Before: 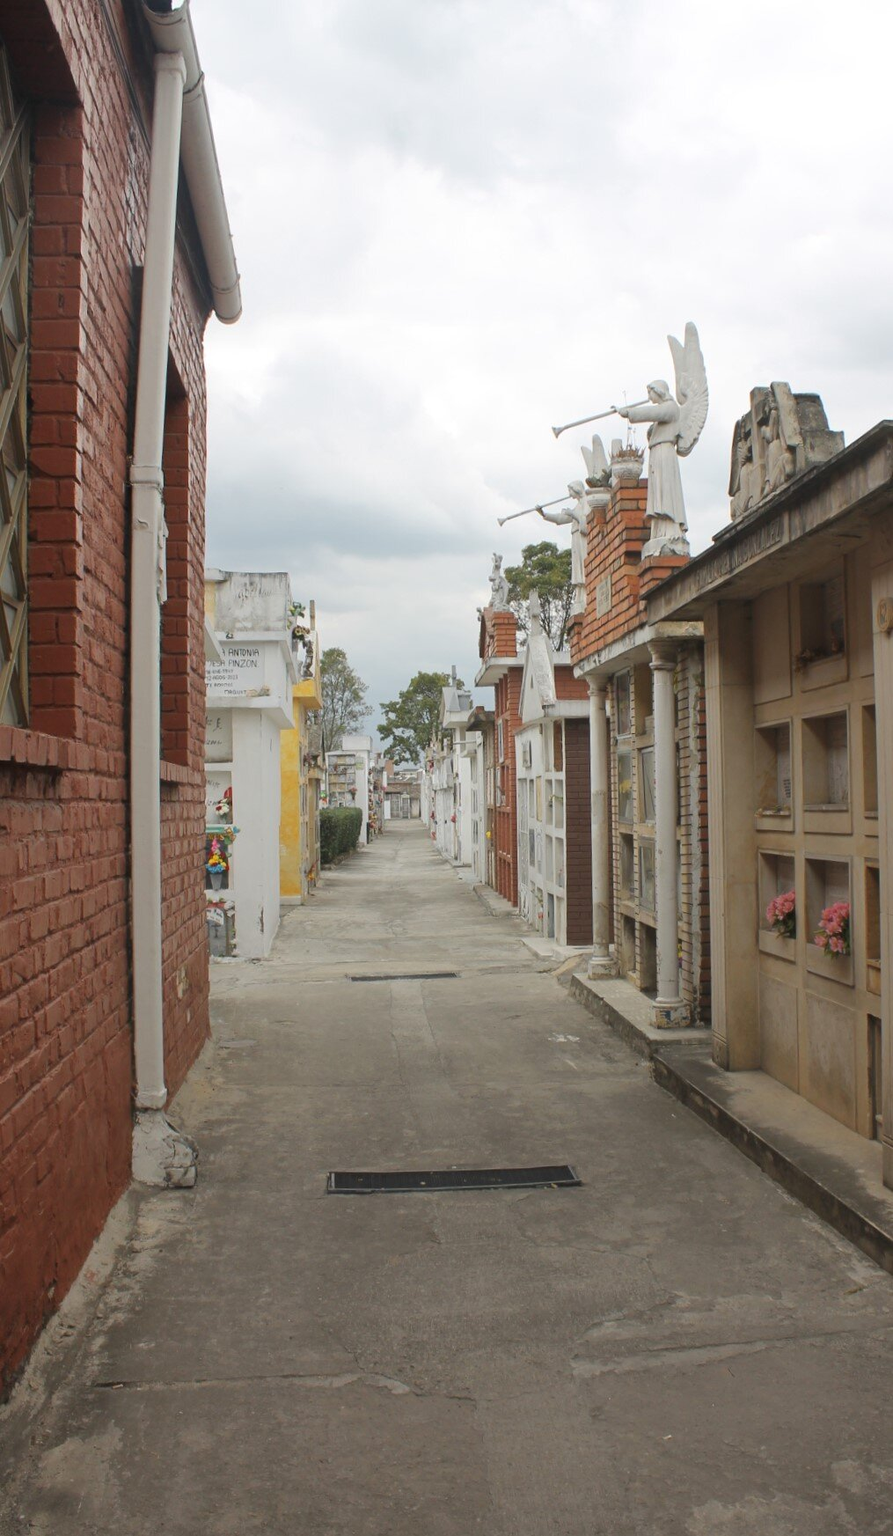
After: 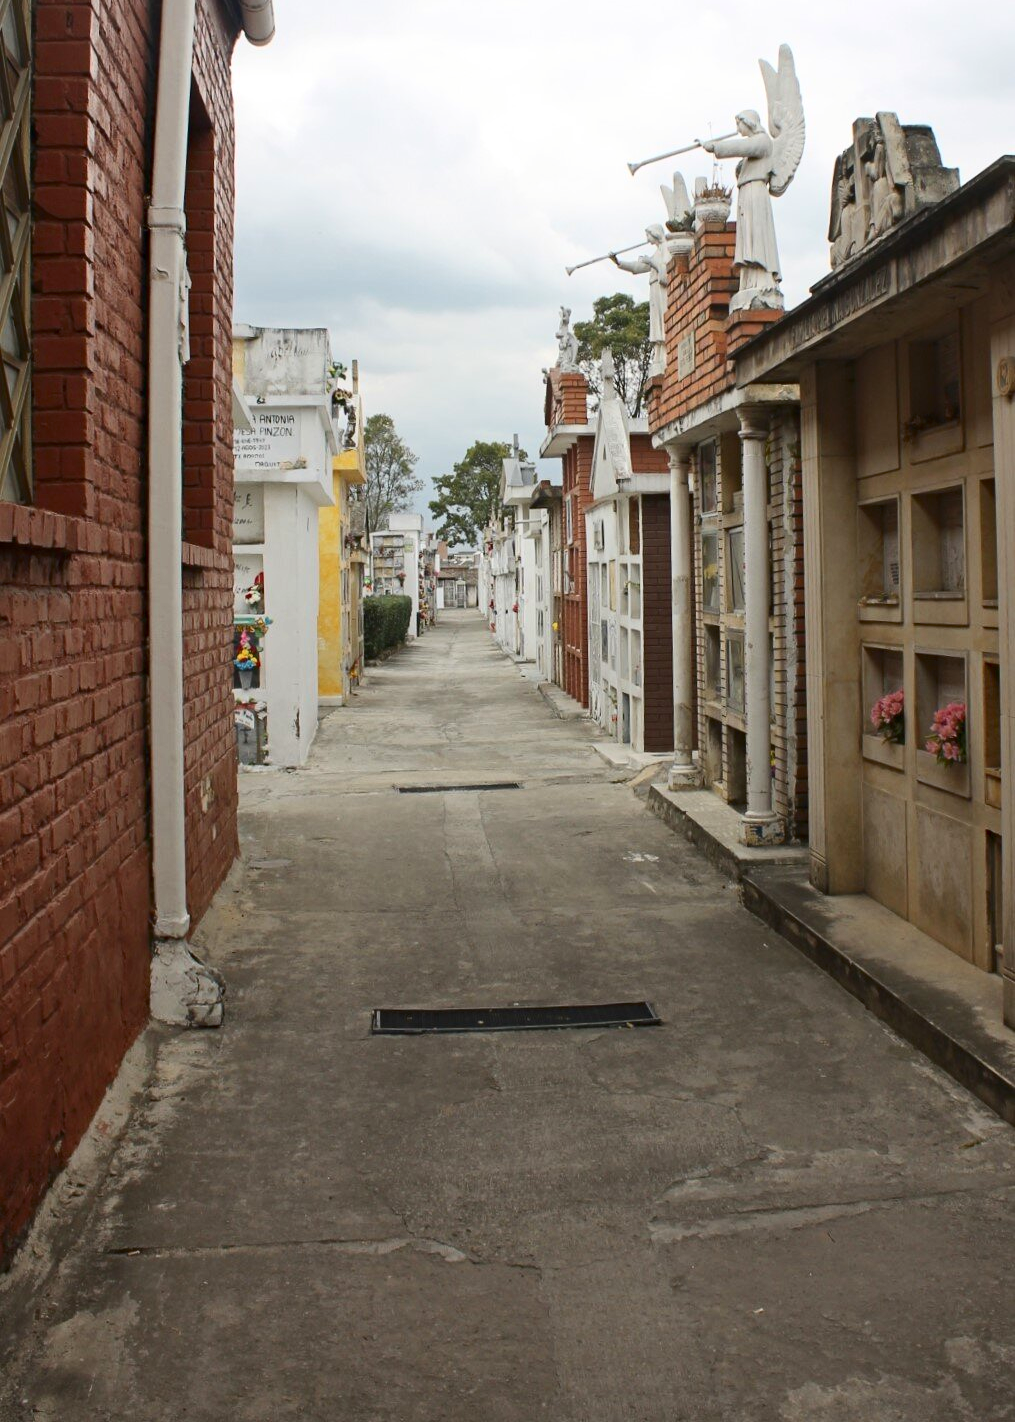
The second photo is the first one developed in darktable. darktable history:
contrast brightness saturation: contrast 0.22
crop and rotate: top 18.507%
haze removal: compatibility mode true, adaptive false
